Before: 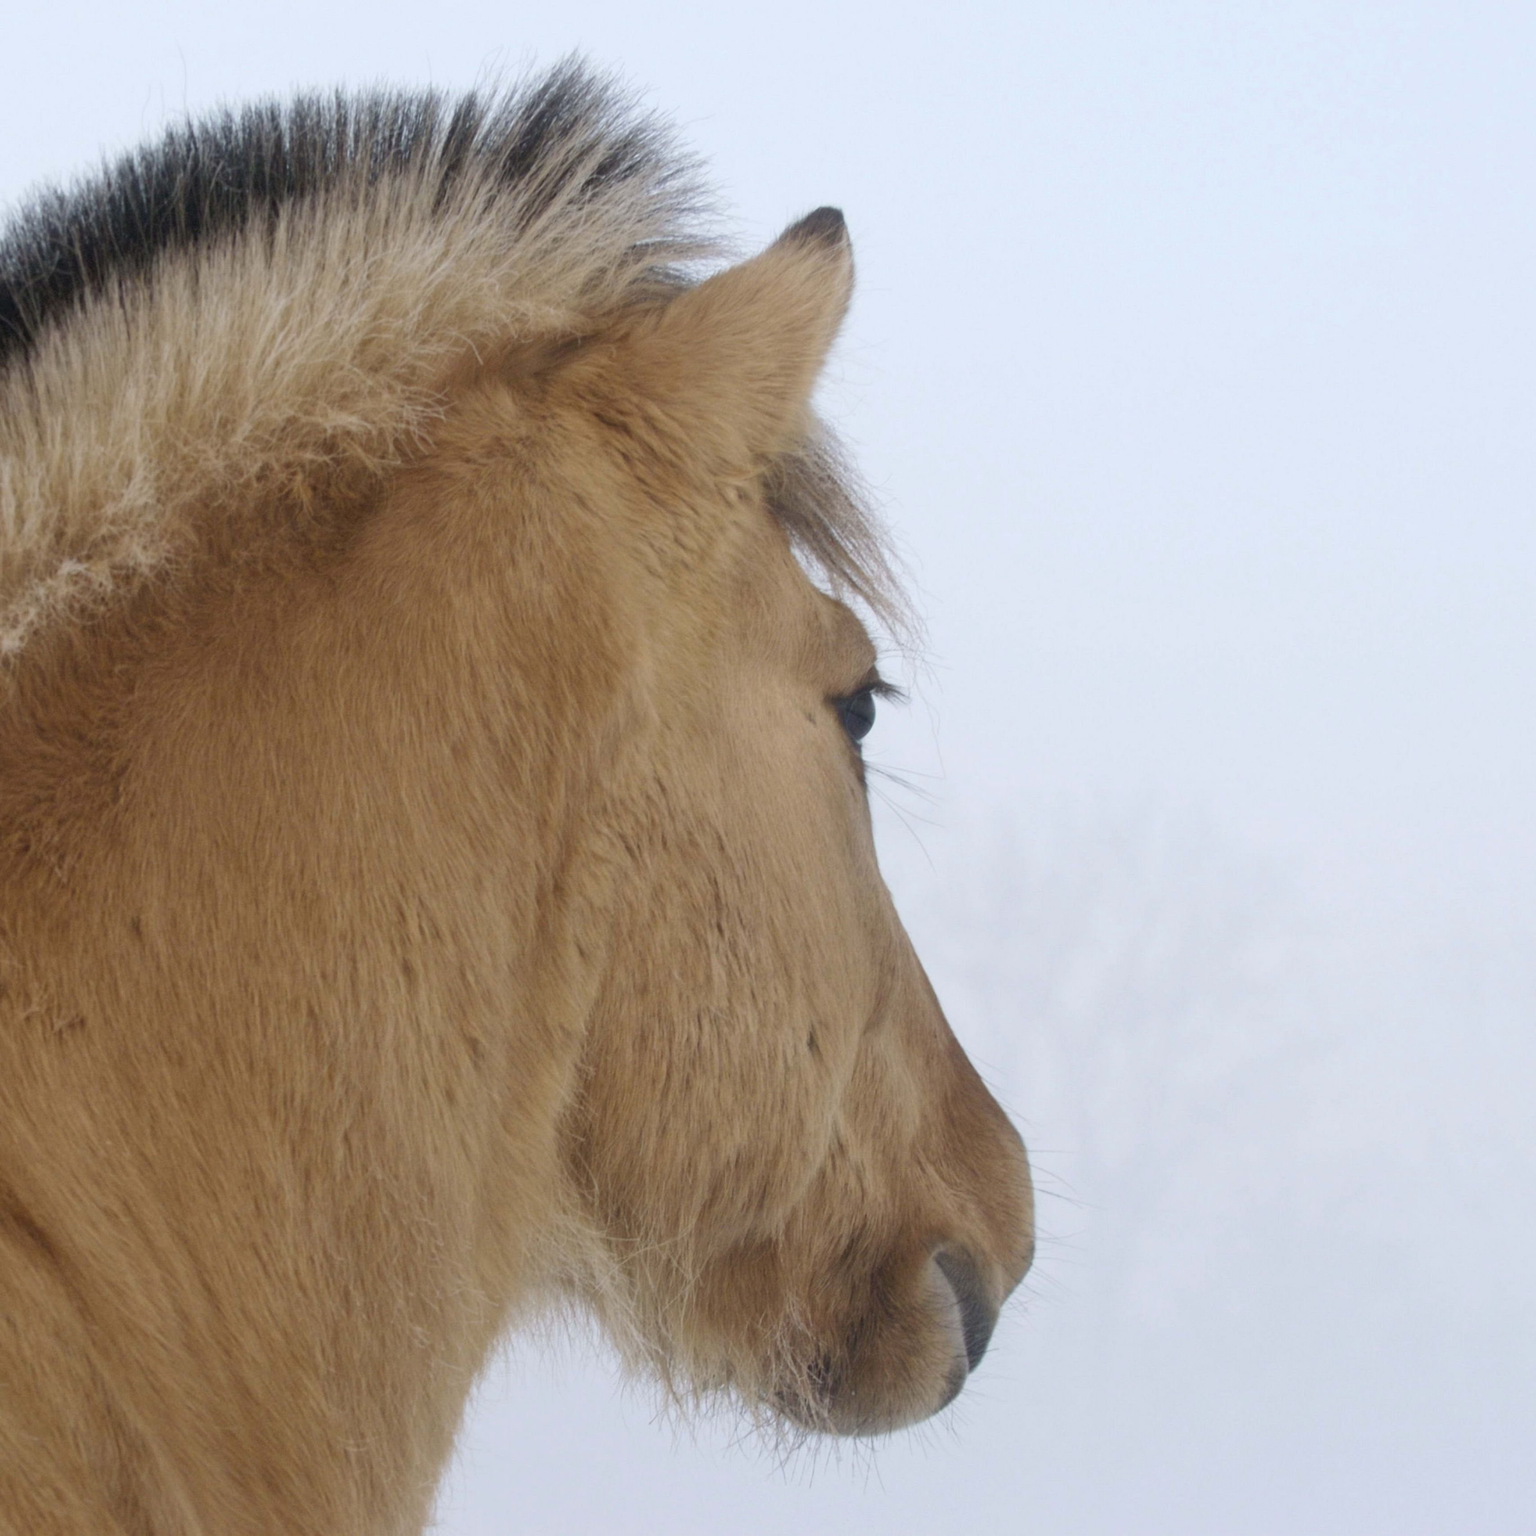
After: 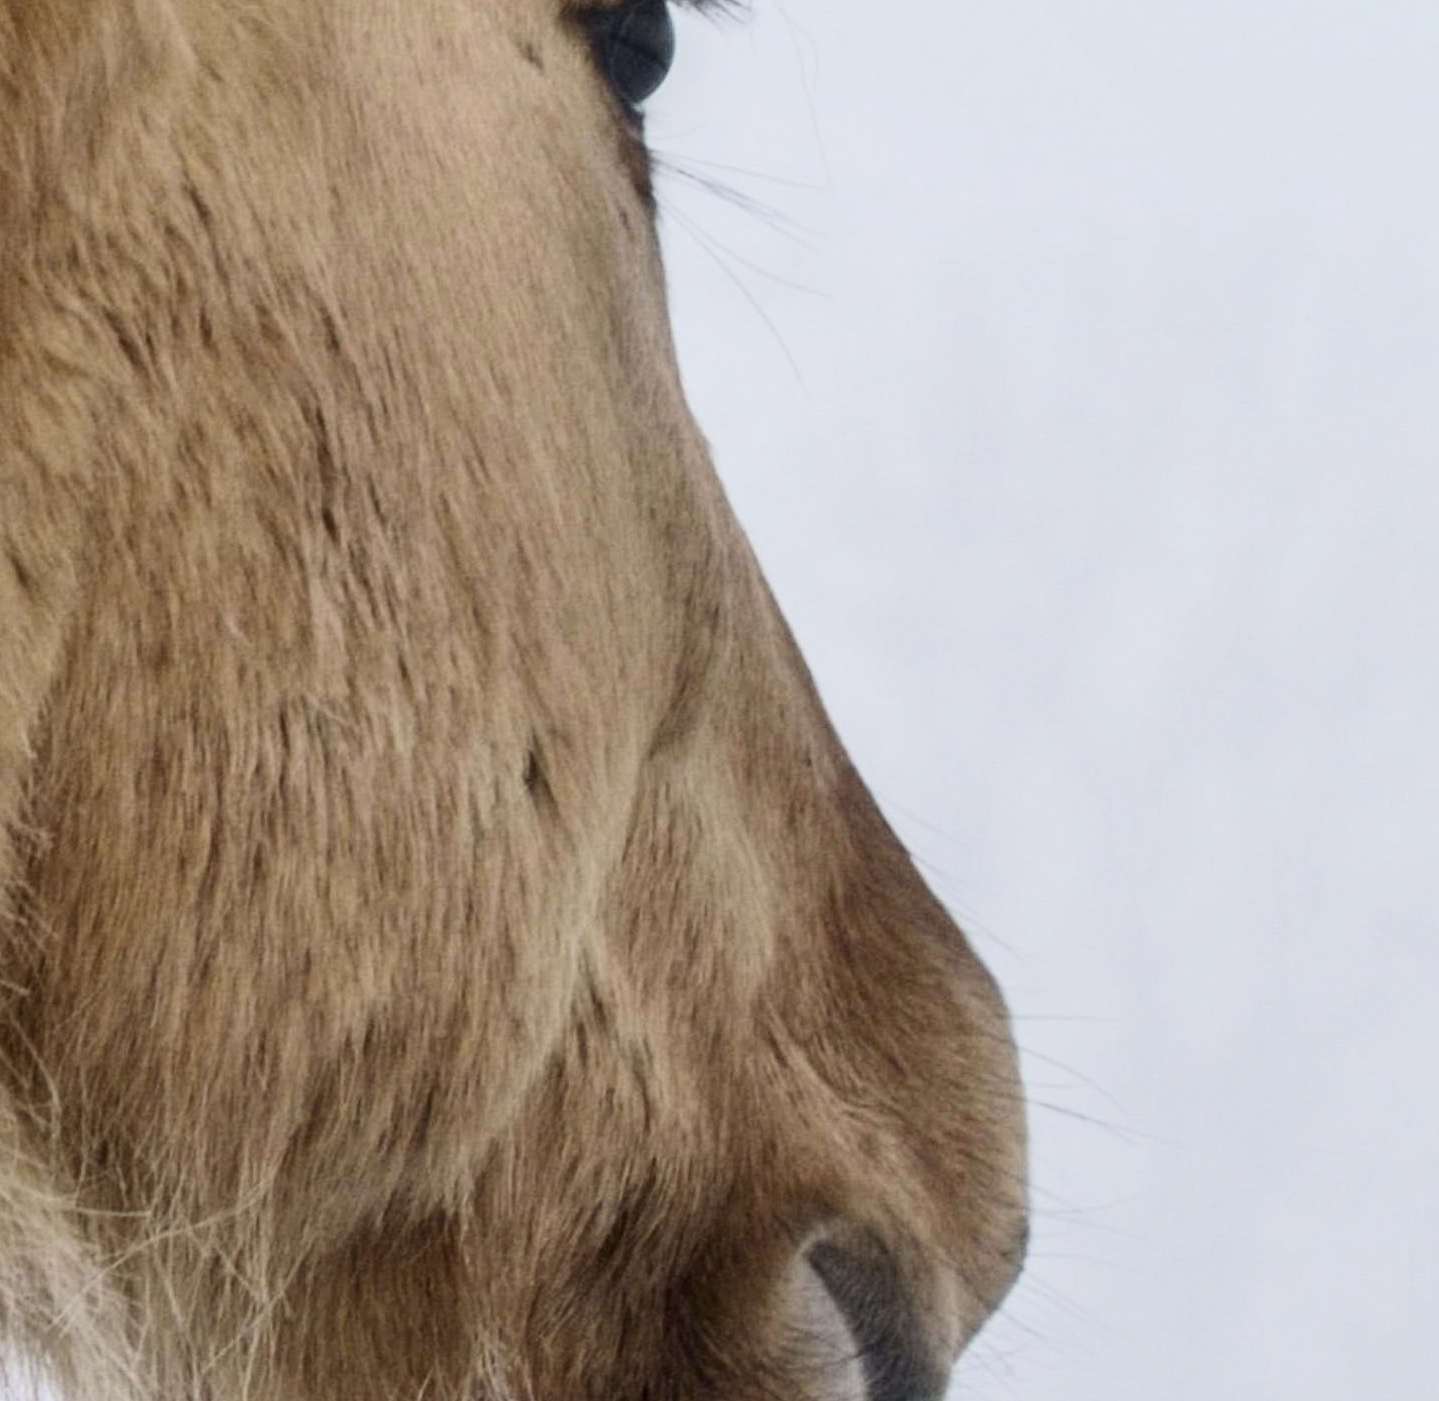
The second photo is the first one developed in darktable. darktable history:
crop: left 37.221%, top 45.169%, right 20.63%, bottom 13.777%
filmic rgb: white relative exposure 3.85 EV, hardness 4.3
local contrast: on, module defaults
contrast brightness saturation: contrast 0.28
